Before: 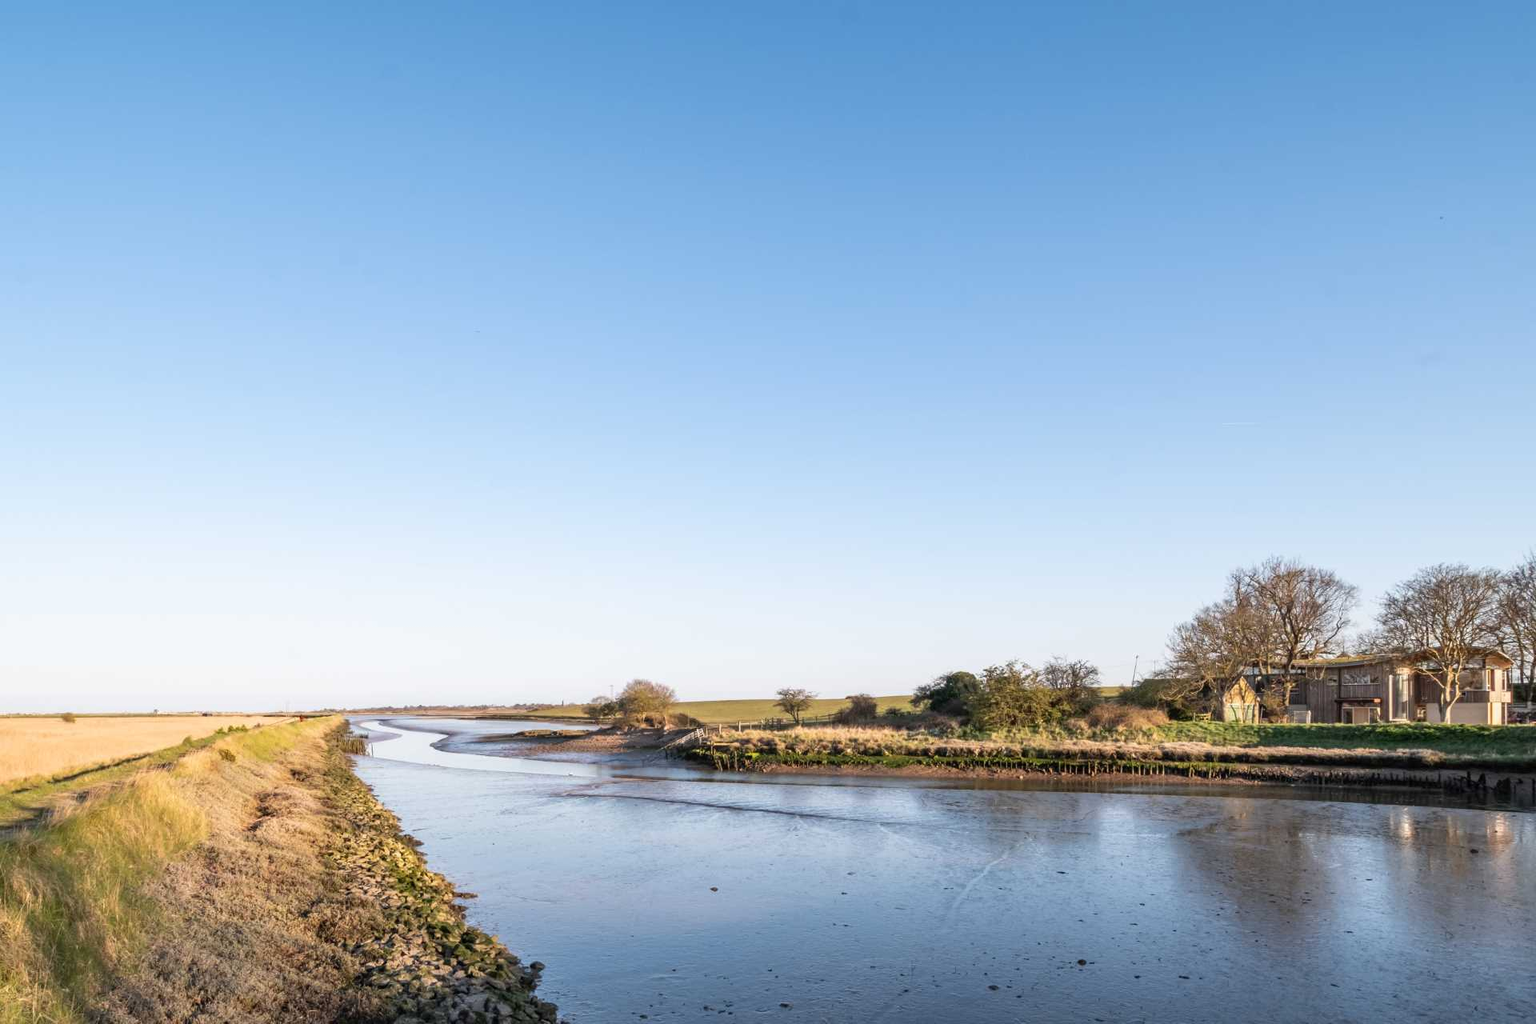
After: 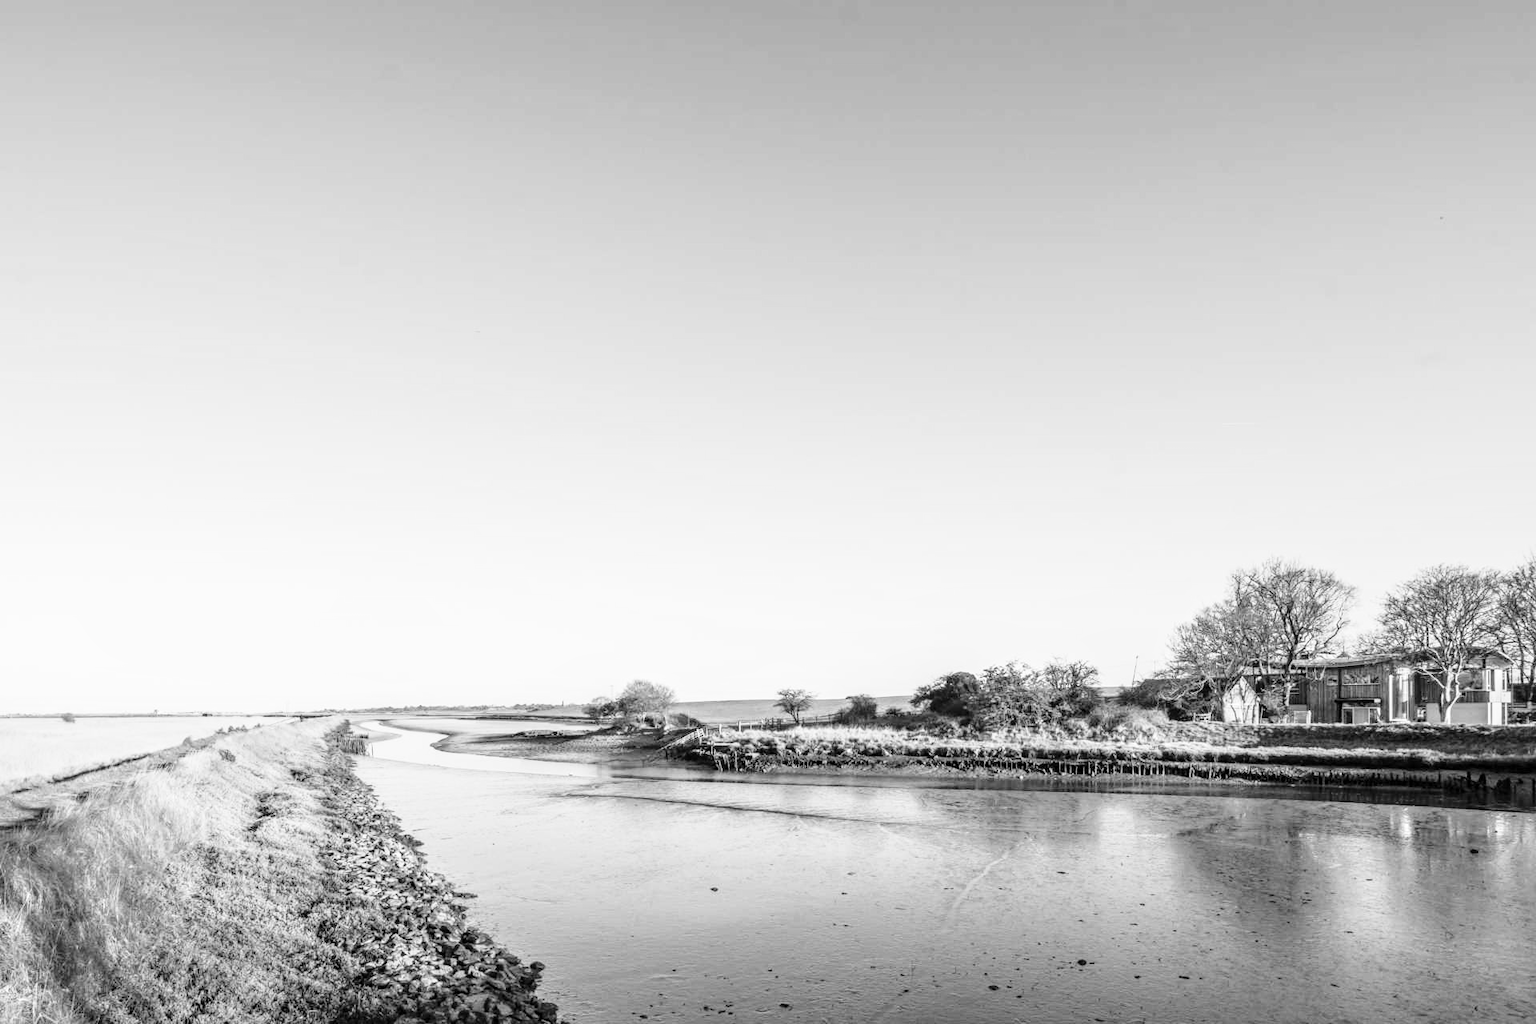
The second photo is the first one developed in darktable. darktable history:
base curve: curves: ch0 [(0, 0) (0.028, 0.03) (0.121, 0.232) (0.46, 0.748) (0.859, 0.968) (1, 1)], preserve colors none
local contrast: on, module defaults
monochrome: a 32, b 64, size 2.3
